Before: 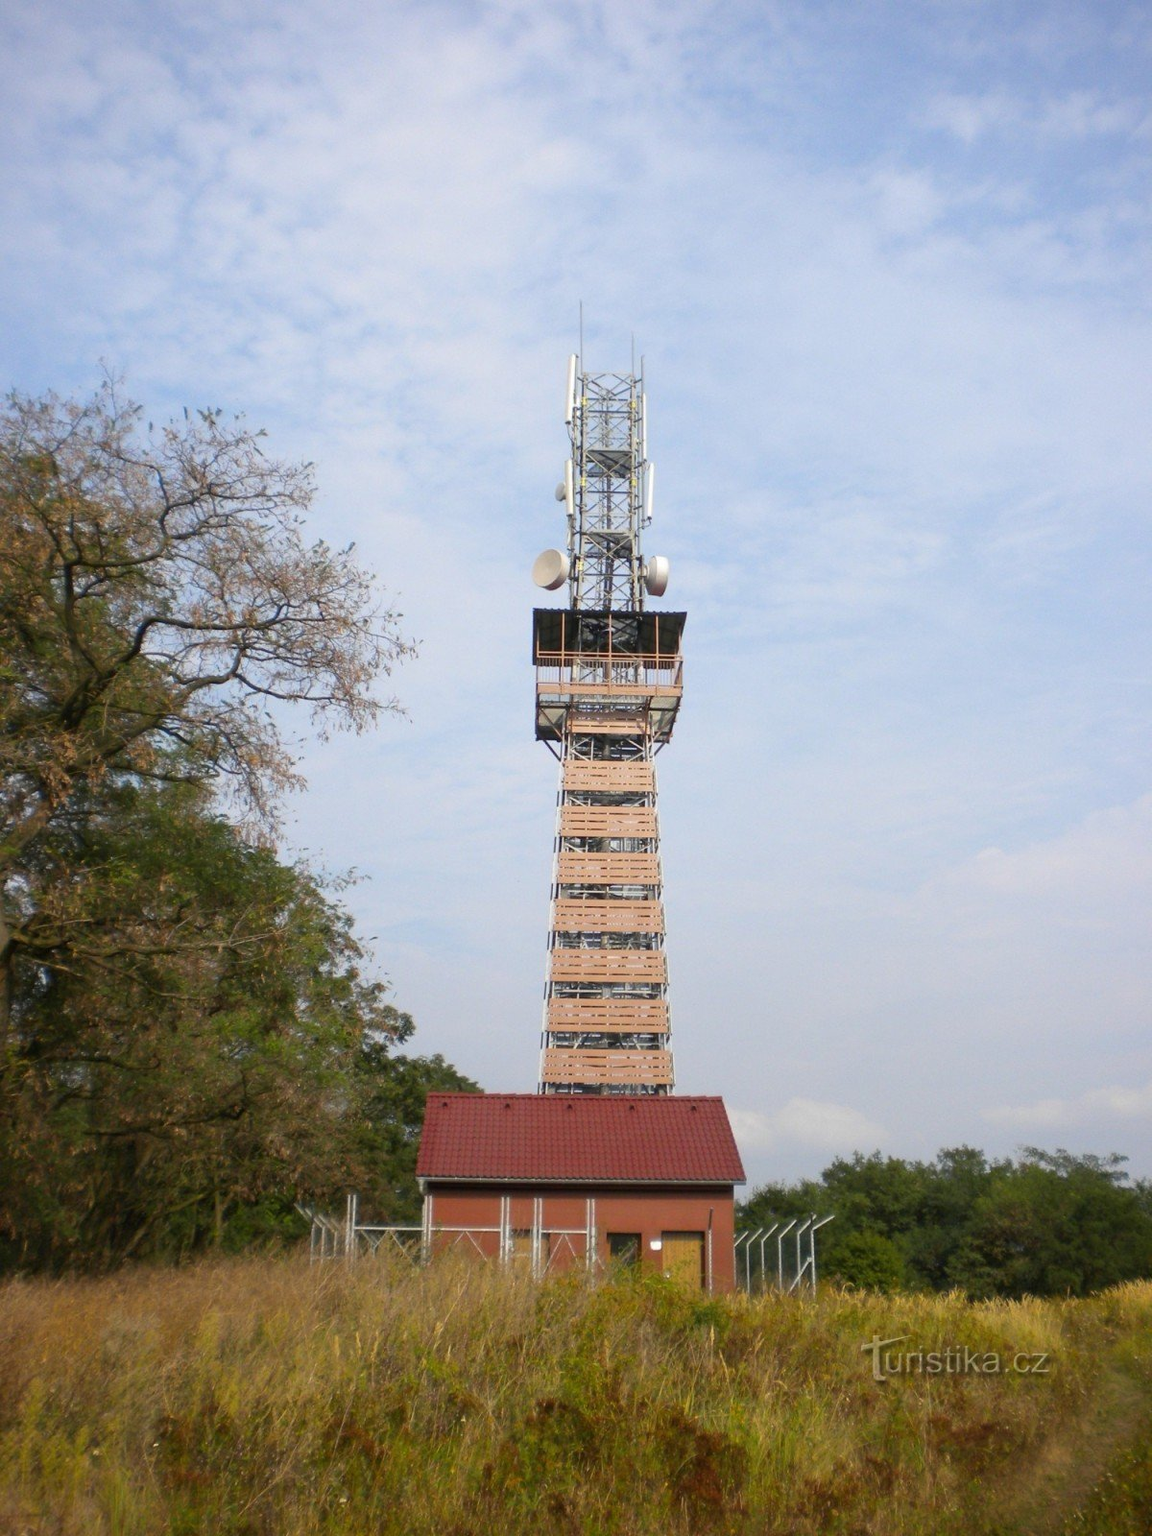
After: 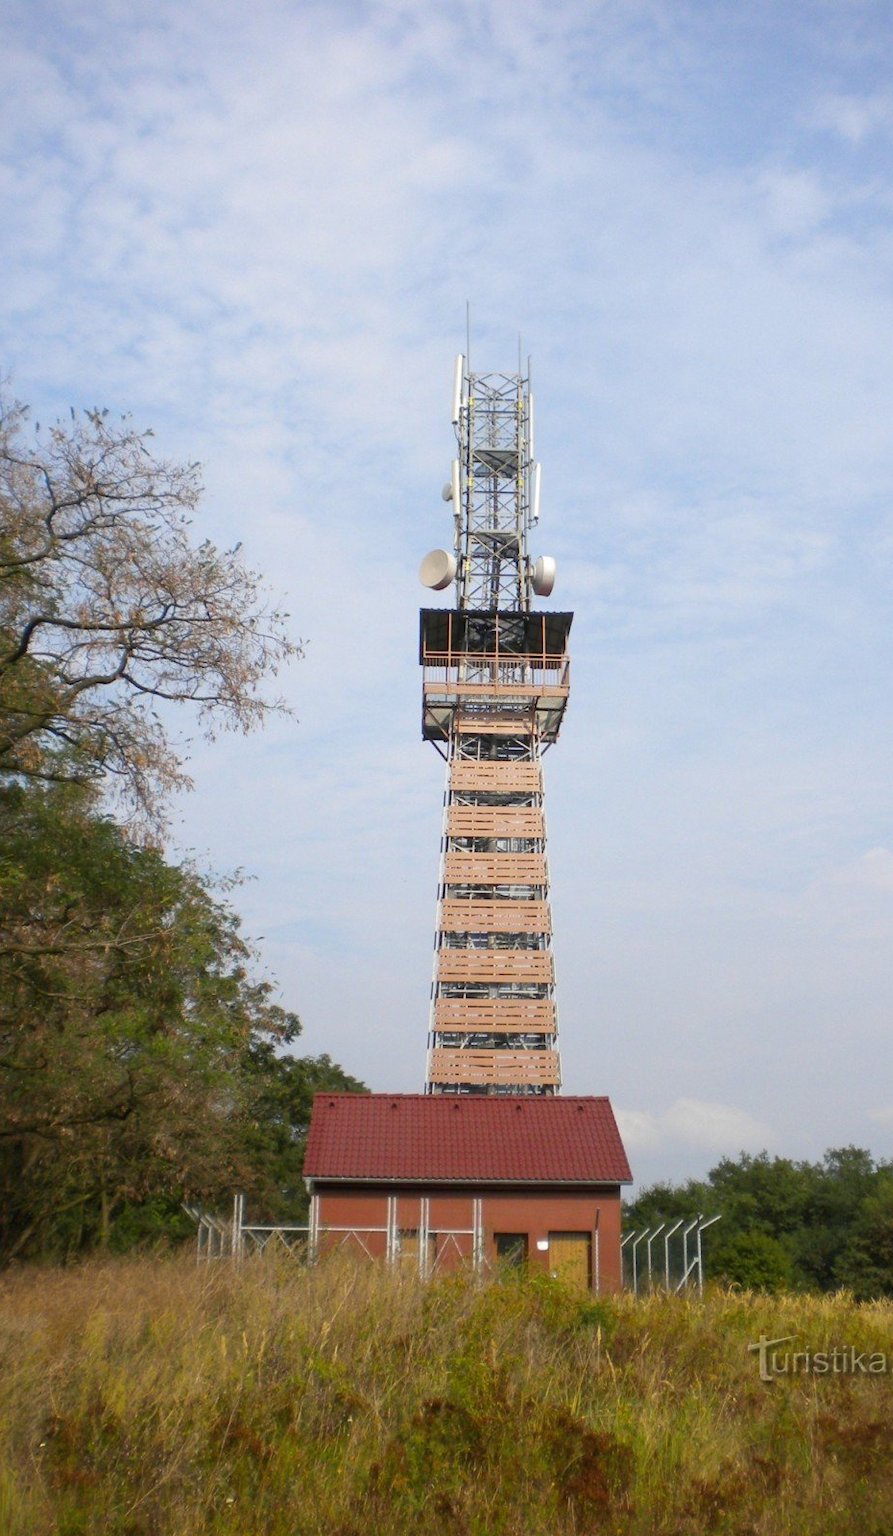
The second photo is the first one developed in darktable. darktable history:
tone equalizer: edges refinement/feathering 500, mask exposure compensation -1.57 EV, preserve details no
crop: left 9.846%, right 12.566%
